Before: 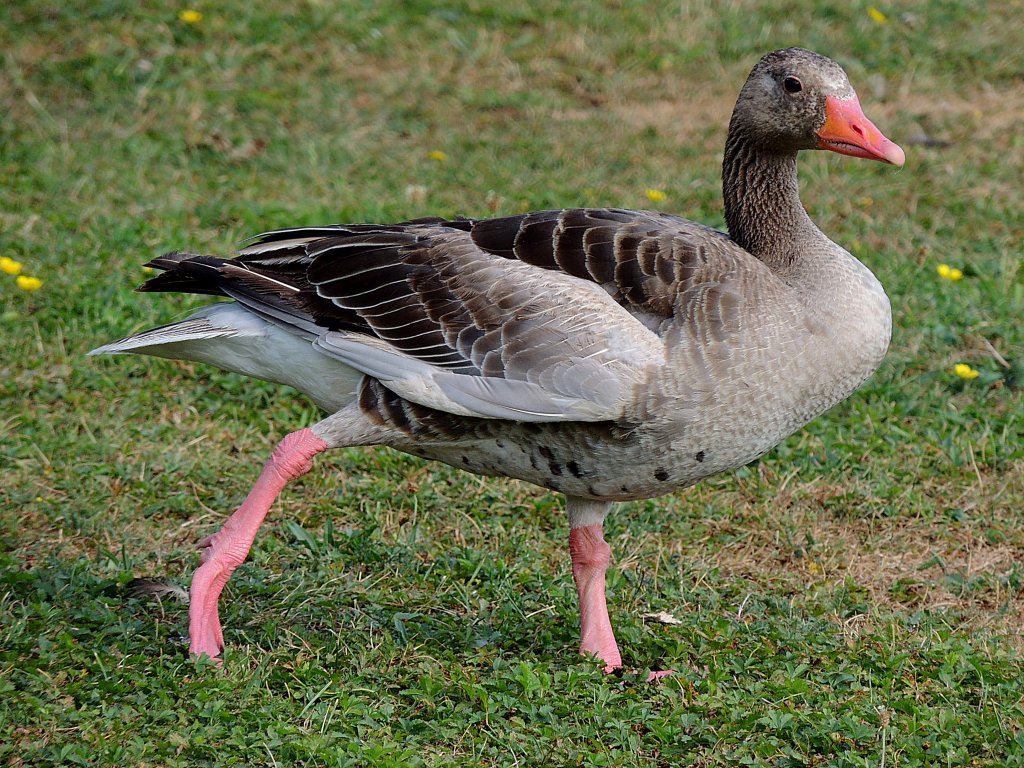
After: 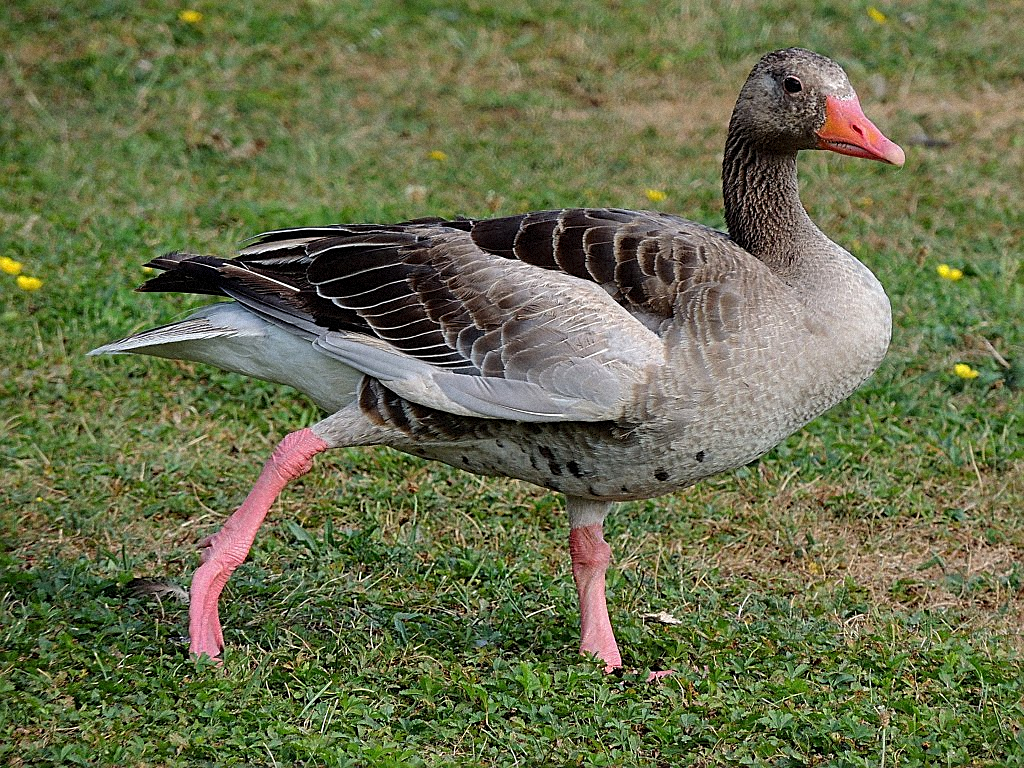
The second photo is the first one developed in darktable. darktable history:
sharpen: on, module defaults
grain: mid-tones bias 0%
